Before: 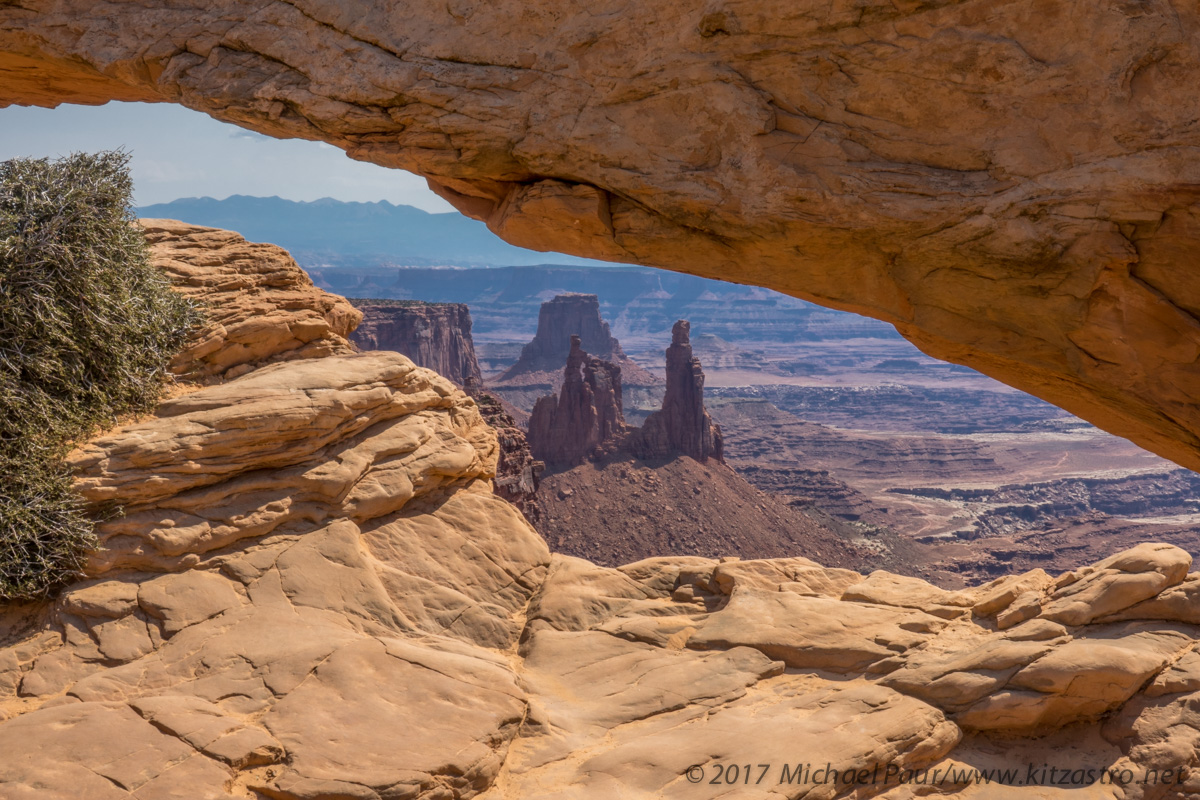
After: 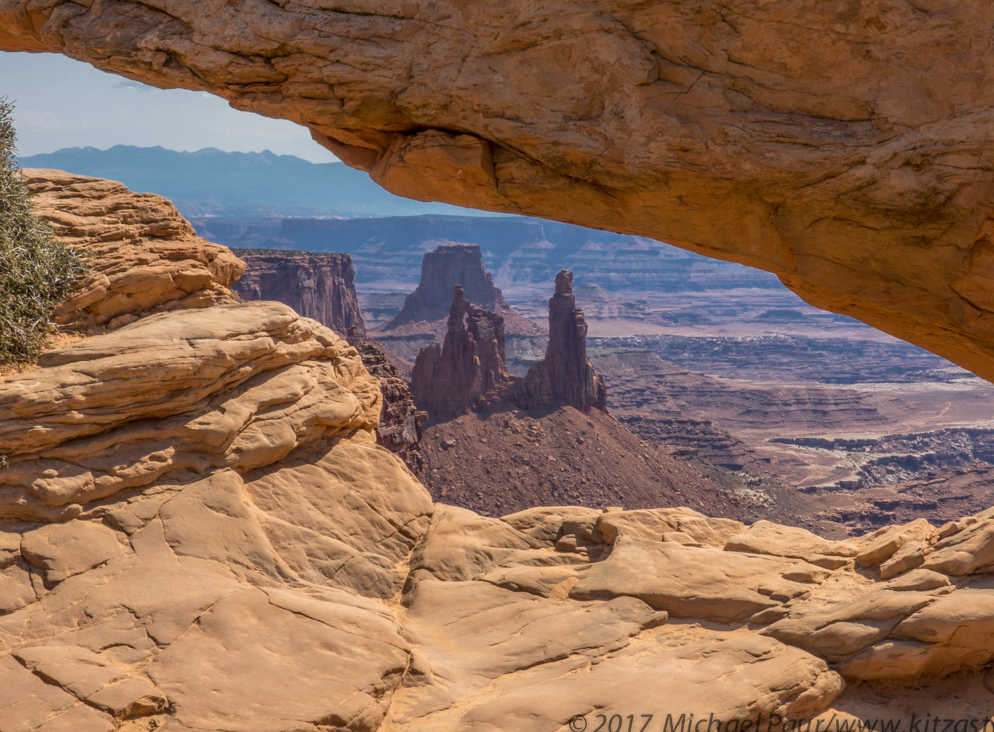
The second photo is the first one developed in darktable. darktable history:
crop: left 9.807%, top 6.259%, right 7.334%, bottom 2.177%
white balance: emerald 1
